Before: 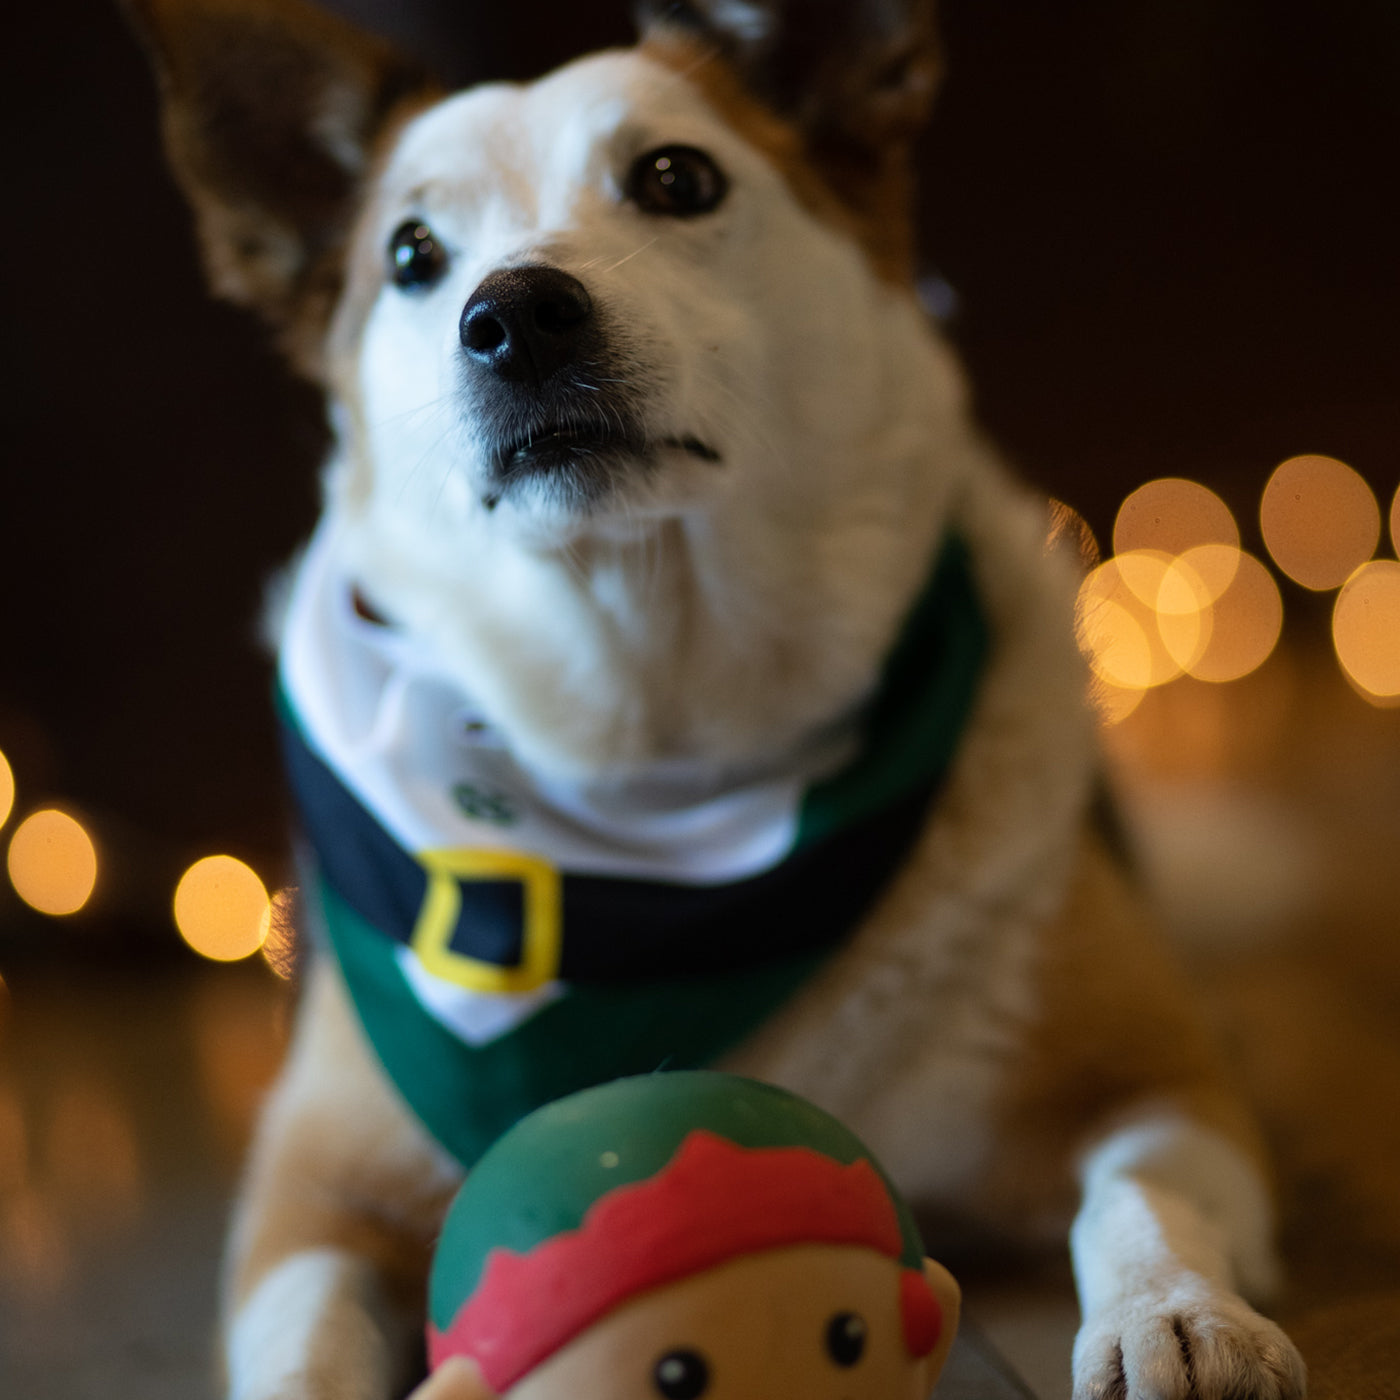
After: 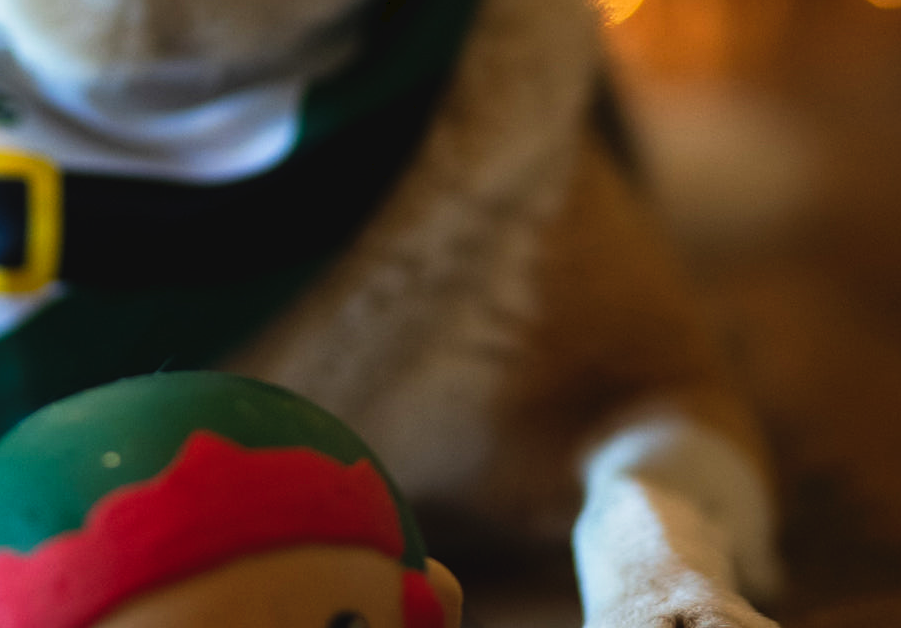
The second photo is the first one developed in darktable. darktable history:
sharpen: amount 0.207
tone equalizer: -7 EV 0.201 EV, -6 EV 0.115 EV, -5 EV 0.069 EV, -4 EV 0.064 EV, -2 EV -0.037 EV, -1 EV -0.031 EV, +0 EV -0.08 EV
tone curve: curves: ch0 [(0, 0) (0.003, 0.036) (0.011, 0.04) (0.025, 0.042) (0.044, 0.052) (0.069, 0.066) (0.1, 0.085) (0.136, 0.106) (0.177, 0.144) (0.224, 0.188) (0.277, 0.241) (0.335, 0.307) (0.399, 0.382) (0.468, 0.466) (0.543, 0.56) (0.623, 0.672) (0.709, 0.772) (0.801, 0.876) (0.898, 0.949) (1, 1)], preserve colors none
crop and rotate: left 35.579%, top 50.066%, bottom 5.01%
